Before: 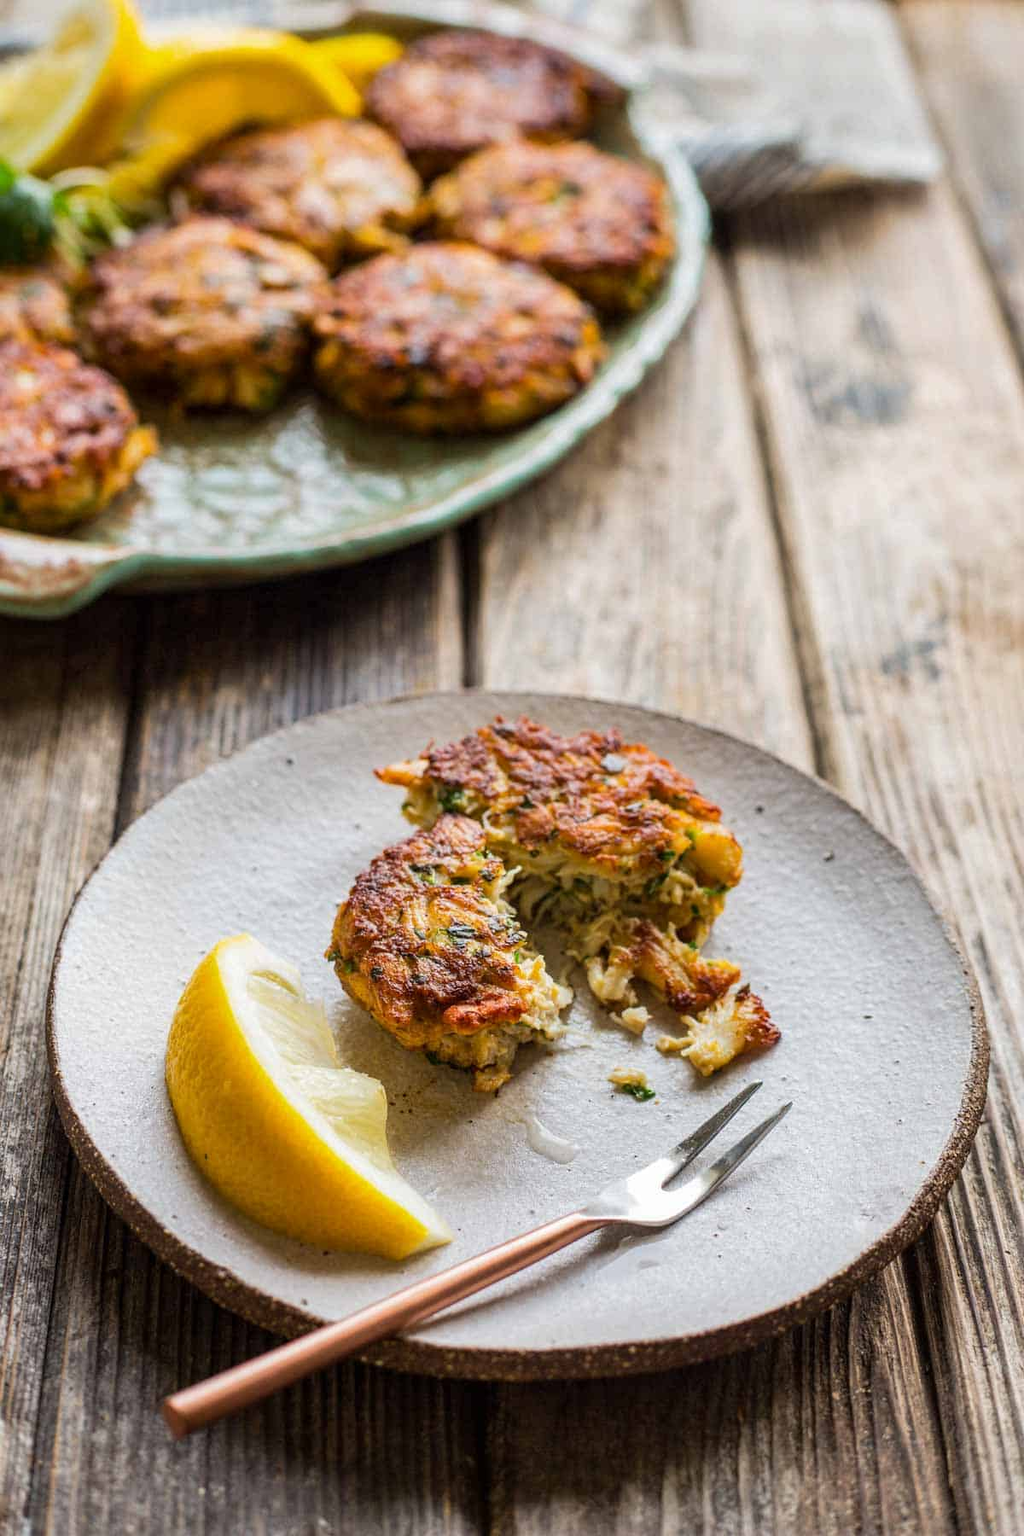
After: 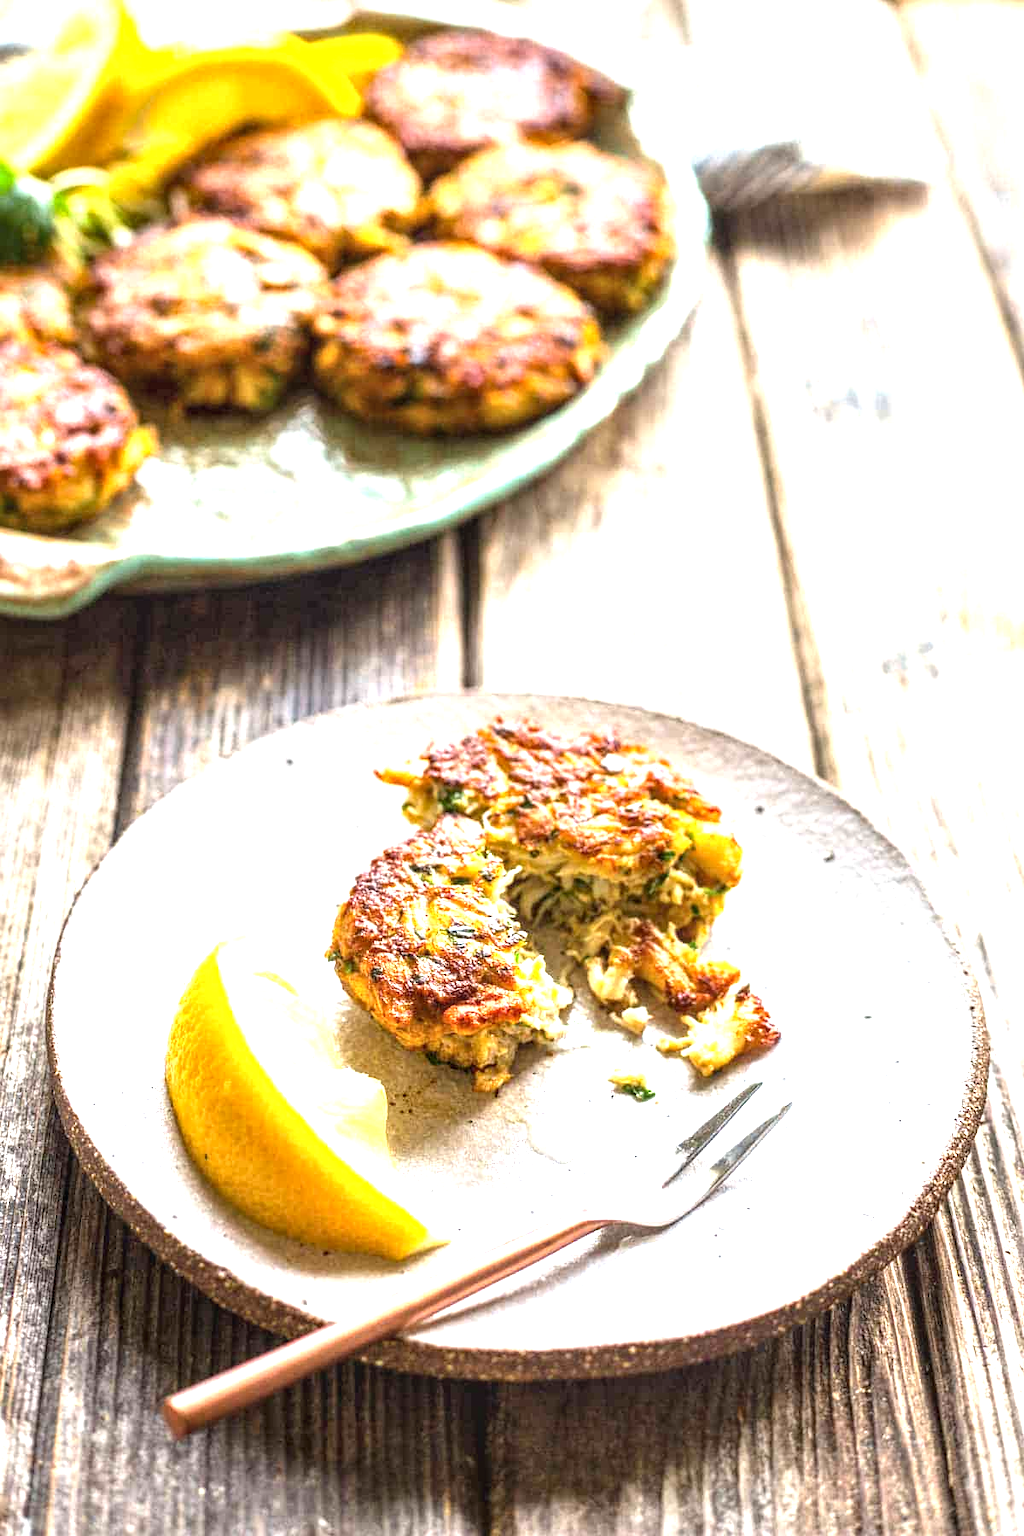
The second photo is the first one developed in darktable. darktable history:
local contrast: on, module defaults
exposure: black level correction 0, exposure 1.479 EV, compensate highlight preservation false
